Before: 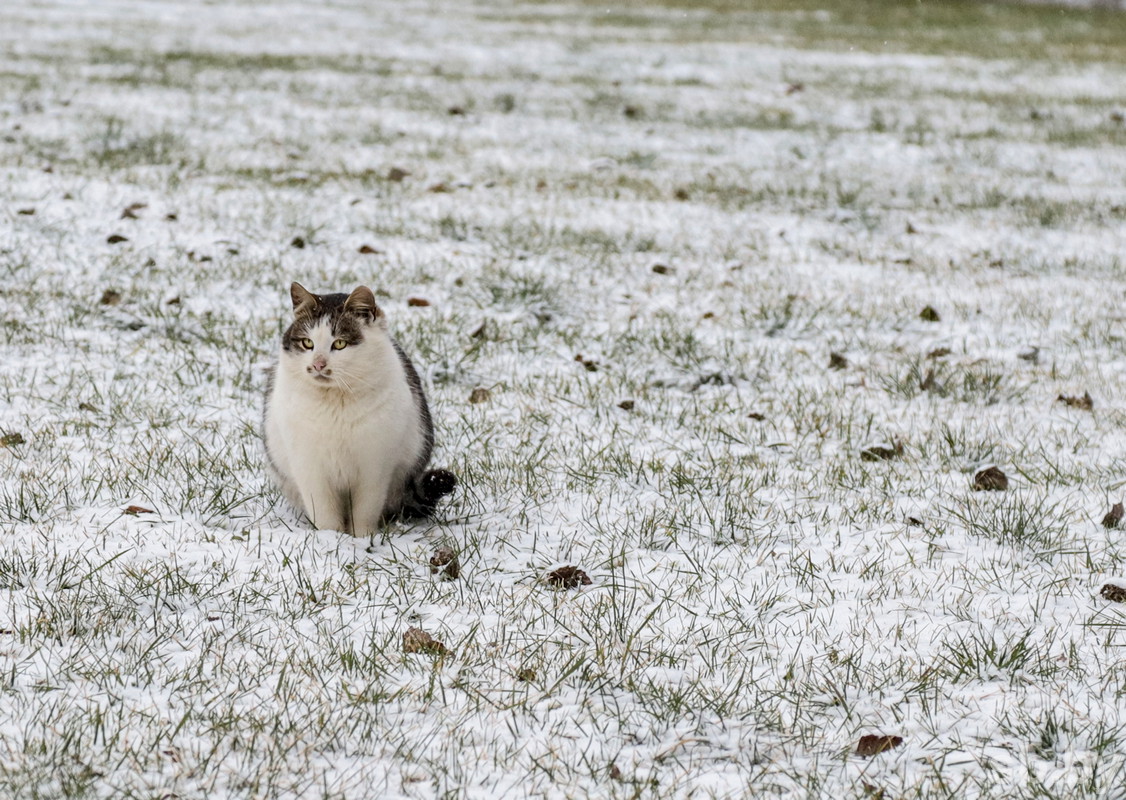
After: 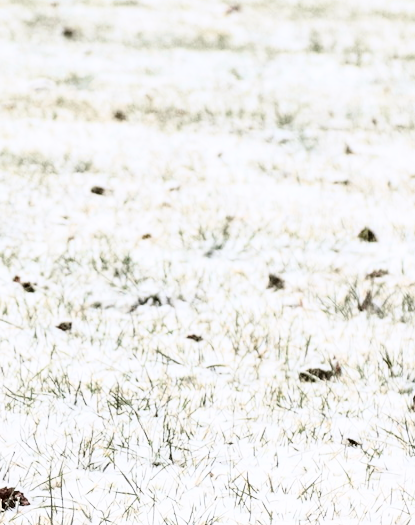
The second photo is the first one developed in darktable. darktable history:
tone curve: curves: ch0 [(0.003, 0) (0.066, 0.017) (0.163, 0.09) (0.264, 0.238) (0.395, 0.421) (0.517, 0.575) (0.633, 0.687) (0.791, 0.814) (1, 1)]; ch1 [(0, 0) (0.149, 0.17) (0.327, 0.339) (0.39, 0.403) (0.456, 0.463) (0.501, 0.502) (0.512, 0.507) (0.53, 0.533) (0.575, 0.592) (0.671, 0.655) (0.729, 0.679) (1, 1)]; ch2 [(0, 0) (0.337, 0.382) (0.464, 0.47) (0.501, 0.502) (0.527, 0.532) (0.563, 0.555) (0.615, 0.61) (0.663, 0.68) (1, 1)], color space Lab, independent channels, preserve colors none
crop and rotate: left 49.936%, top 10.094%, right 13.136%, bottom 24.256%
contrast brightness saturation: contrast 0.43, brightness 0.56, saturation -0.19
